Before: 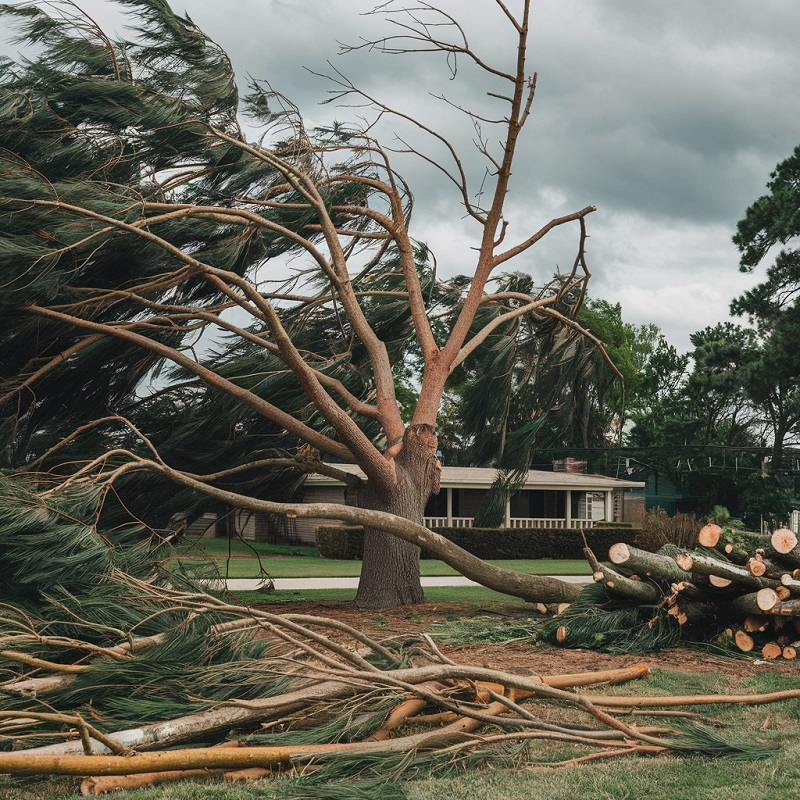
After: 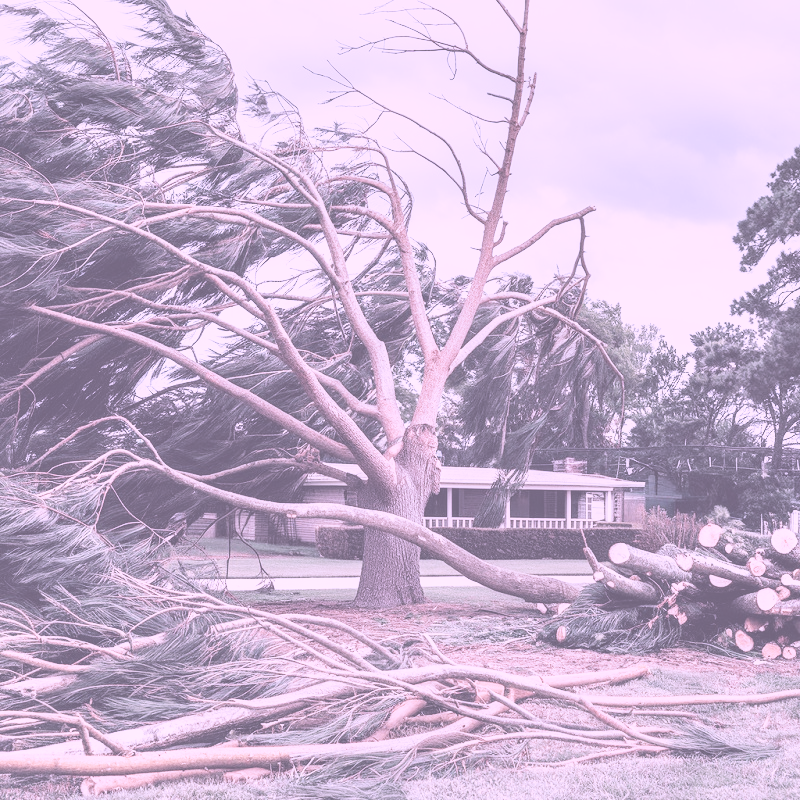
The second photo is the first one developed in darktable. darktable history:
local contrast: detail 130%
base curve: curves: ch0 [(0, 0) (0.007, 0.004) (0.027, 0.03) (0.046, 0.07) (0.207, 0.54) (0.442, 0.872) (0.673, 0.972) (1, 1)], preserve colors none
velvia: on, module defaults
contrast brightness saturation: contrast -0.32, brightness 0.75, saturation -0.78
color correction: highlights a* 15.46, highlights b* -20.56
